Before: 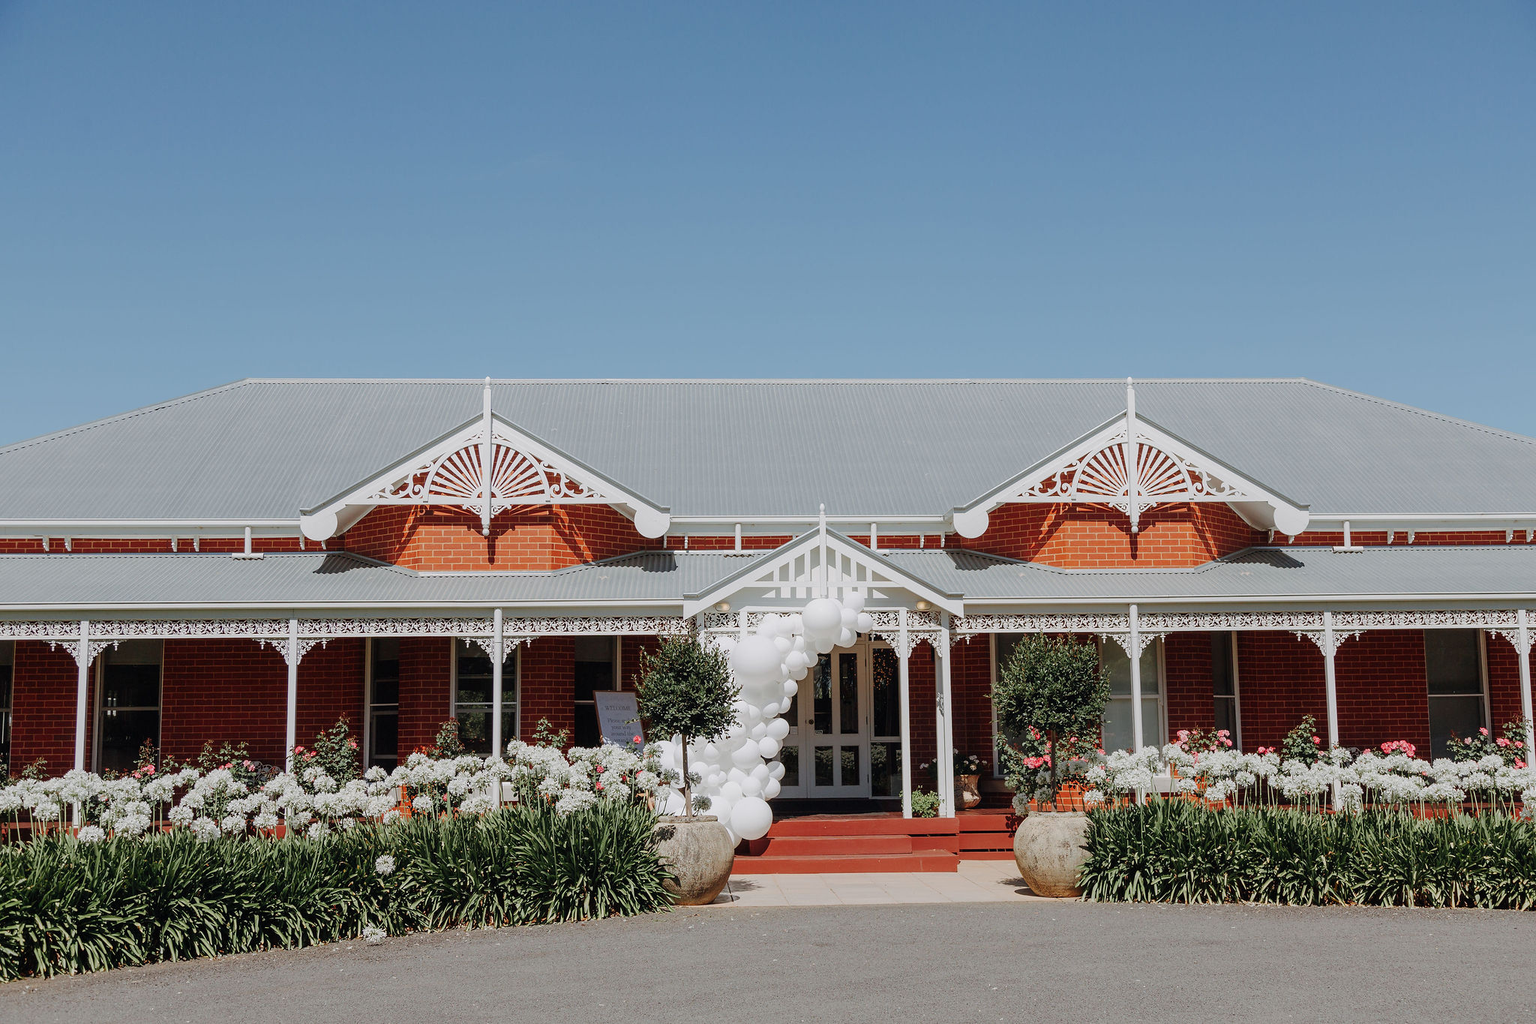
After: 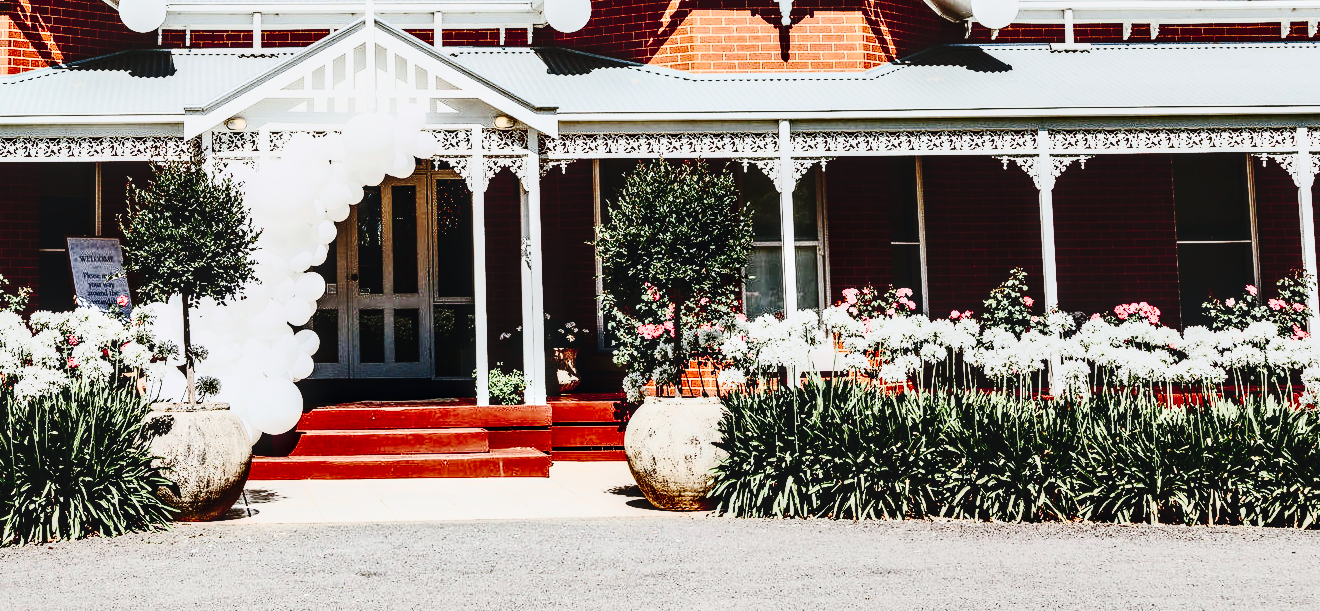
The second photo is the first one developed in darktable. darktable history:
contrast brightness saturation: contrast 0.93, brightness 0.2
local contrast: detail 130%
crop and rotate: left 35.509%, top 50.238%, bottom 4.934%
contrast equalizer: octaves 7, y [[0.528, 0.548, 0.563, 0.562, 0.546, 0.526], [0.55 ×6], [0 ×6], [0 ×6], [0 ×6]]
tone curve: curves: ch0 [(0, 0) (0.003, 0.001) (0.011, 0.006) (0.025, 0.012) (0.044, 0.018) (0.069, 0.025) (0.1, 0.045) (0.136, 0.074) (0.177, 0.124) (0.224, 0.196) (0.277, 0.289) (0.335, 0.396) (0.399, 0.495) (0.468, 0.585) (0.543, 0.663) (0.623, 0.728) (0.709, 0.808) (0.801, 0.87) (0.898, 0.932) (1, 1)], preserve colors none
